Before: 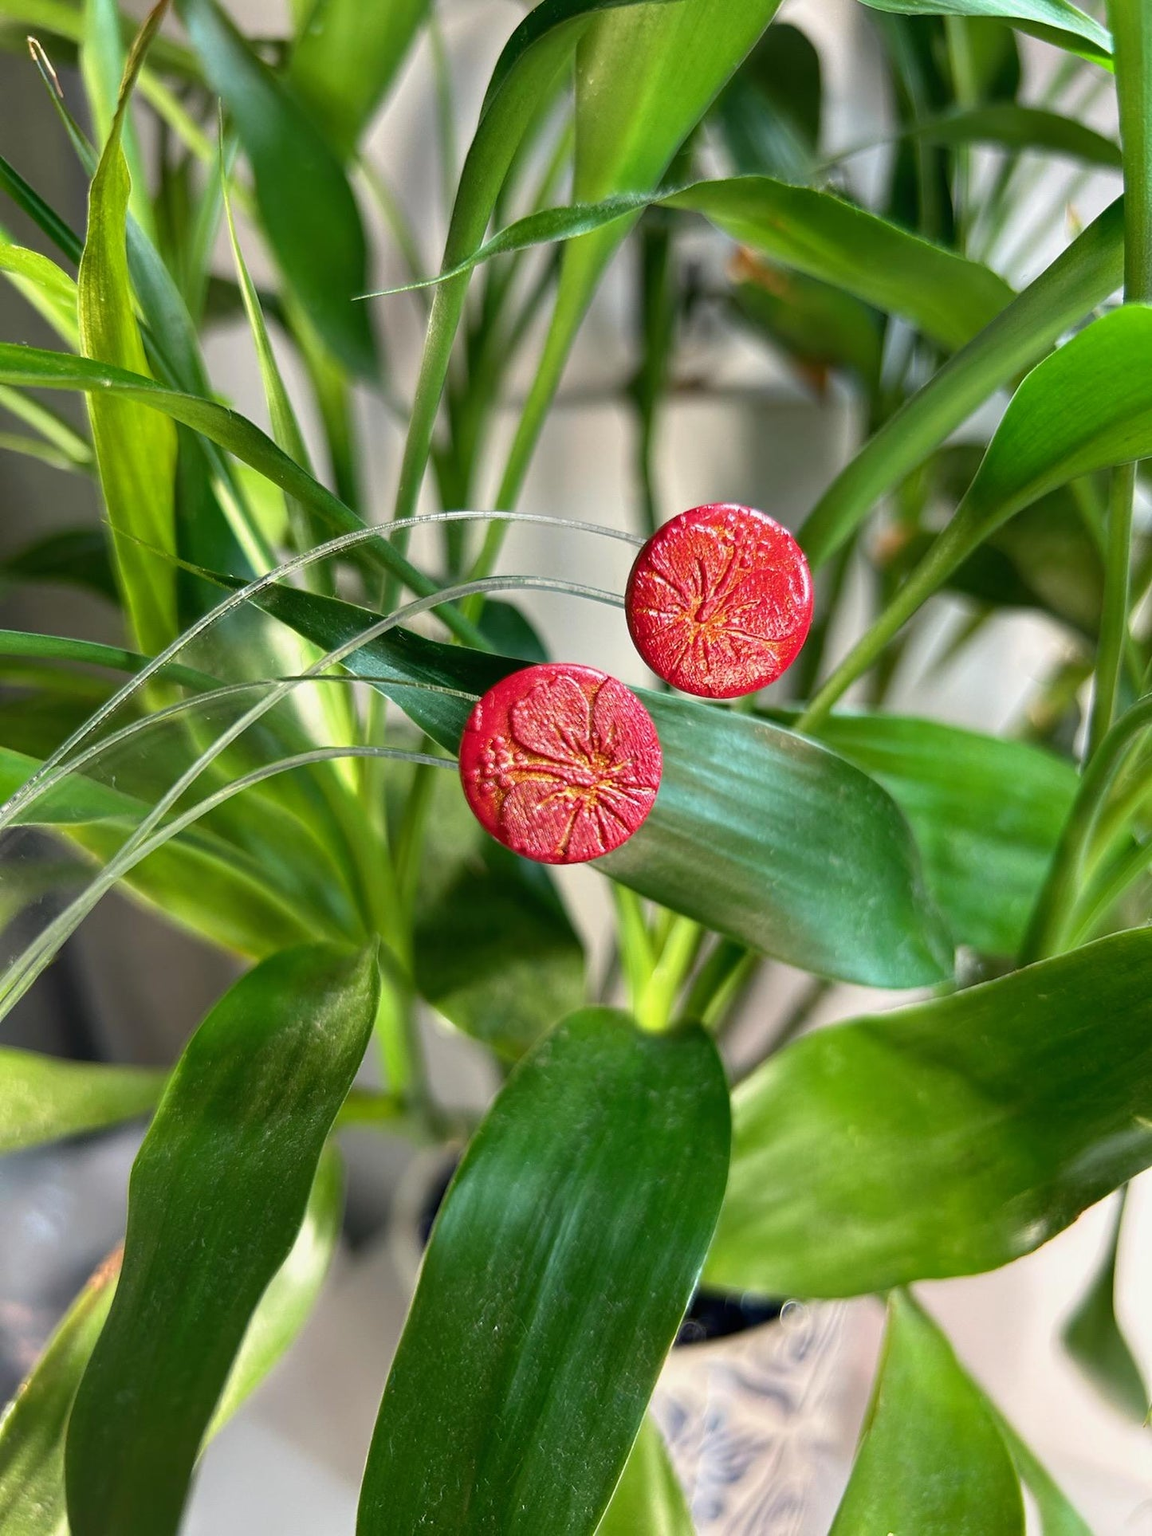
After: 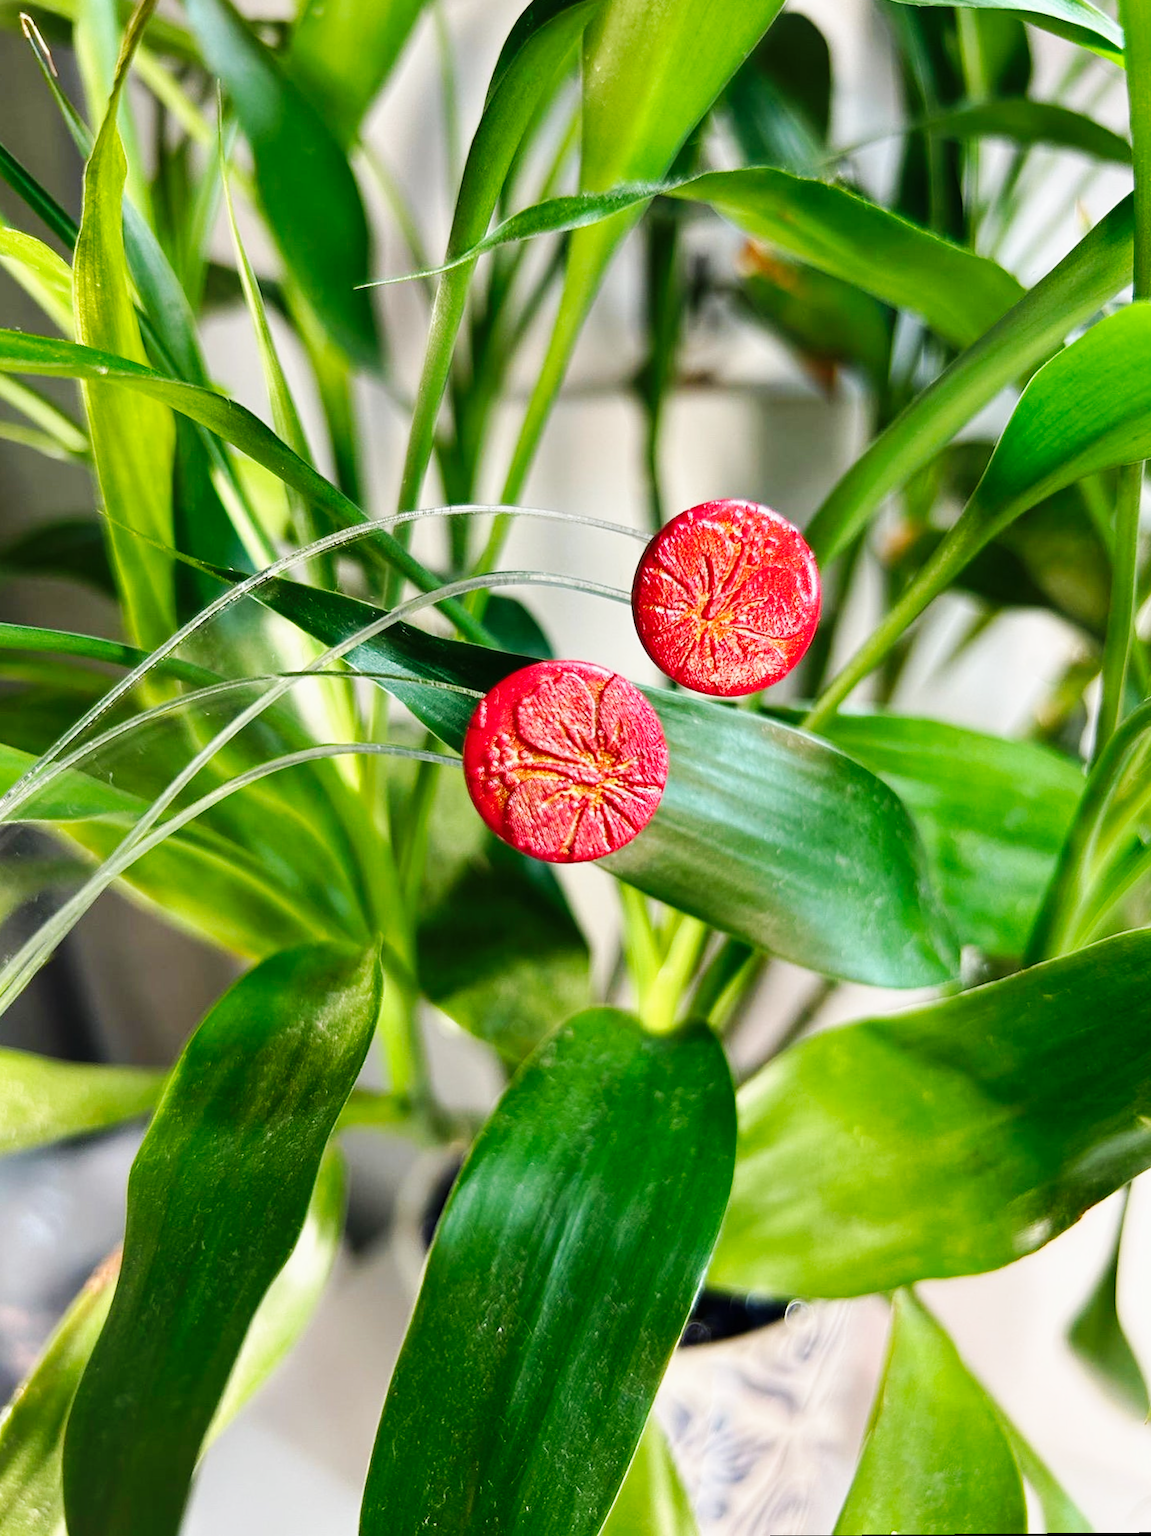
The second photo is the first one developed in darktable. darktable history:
base curve: curves: ch0 [(0, 0) (0.032, 0.025) (0.121, 0.166) (0.206, 0.329) (0.605, 0.79) (1, 1)], preserve colors none
rotate and perspective: rotation 0.174°, lens shift (vertical) 0.013, lens shift (horizontal) 0.019, shear 0.001, automatic cropping original format, crop left 0.007, crop right 0.991, crop top 0.016, crop bottom 0.997
